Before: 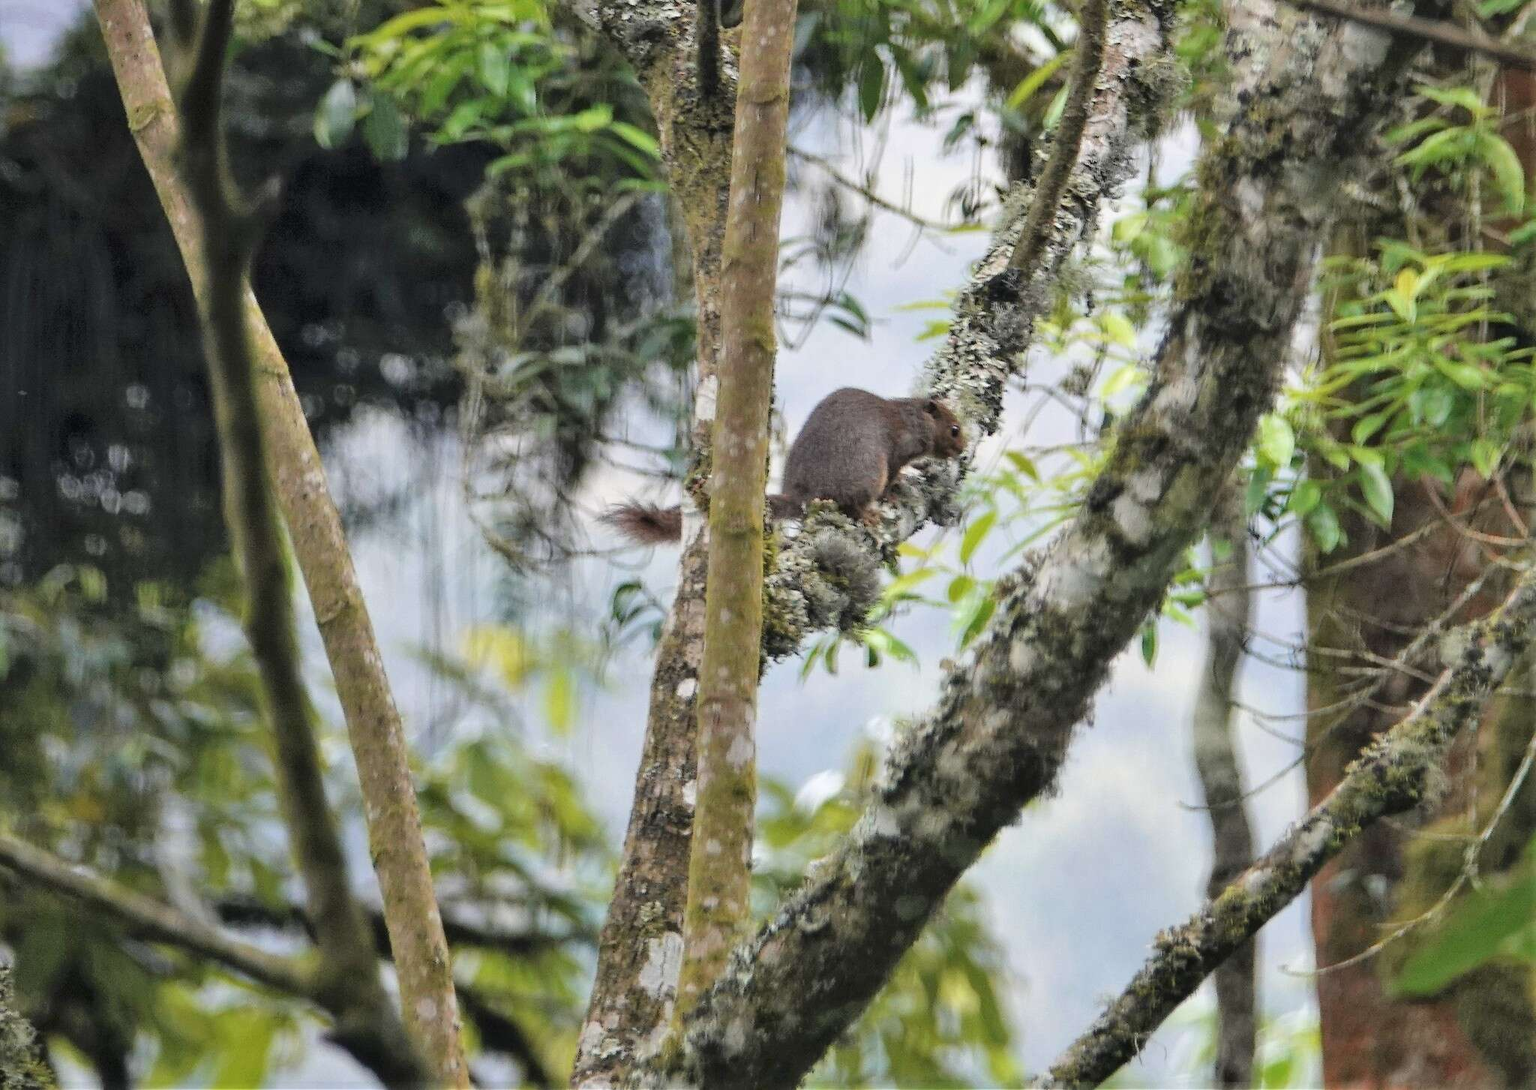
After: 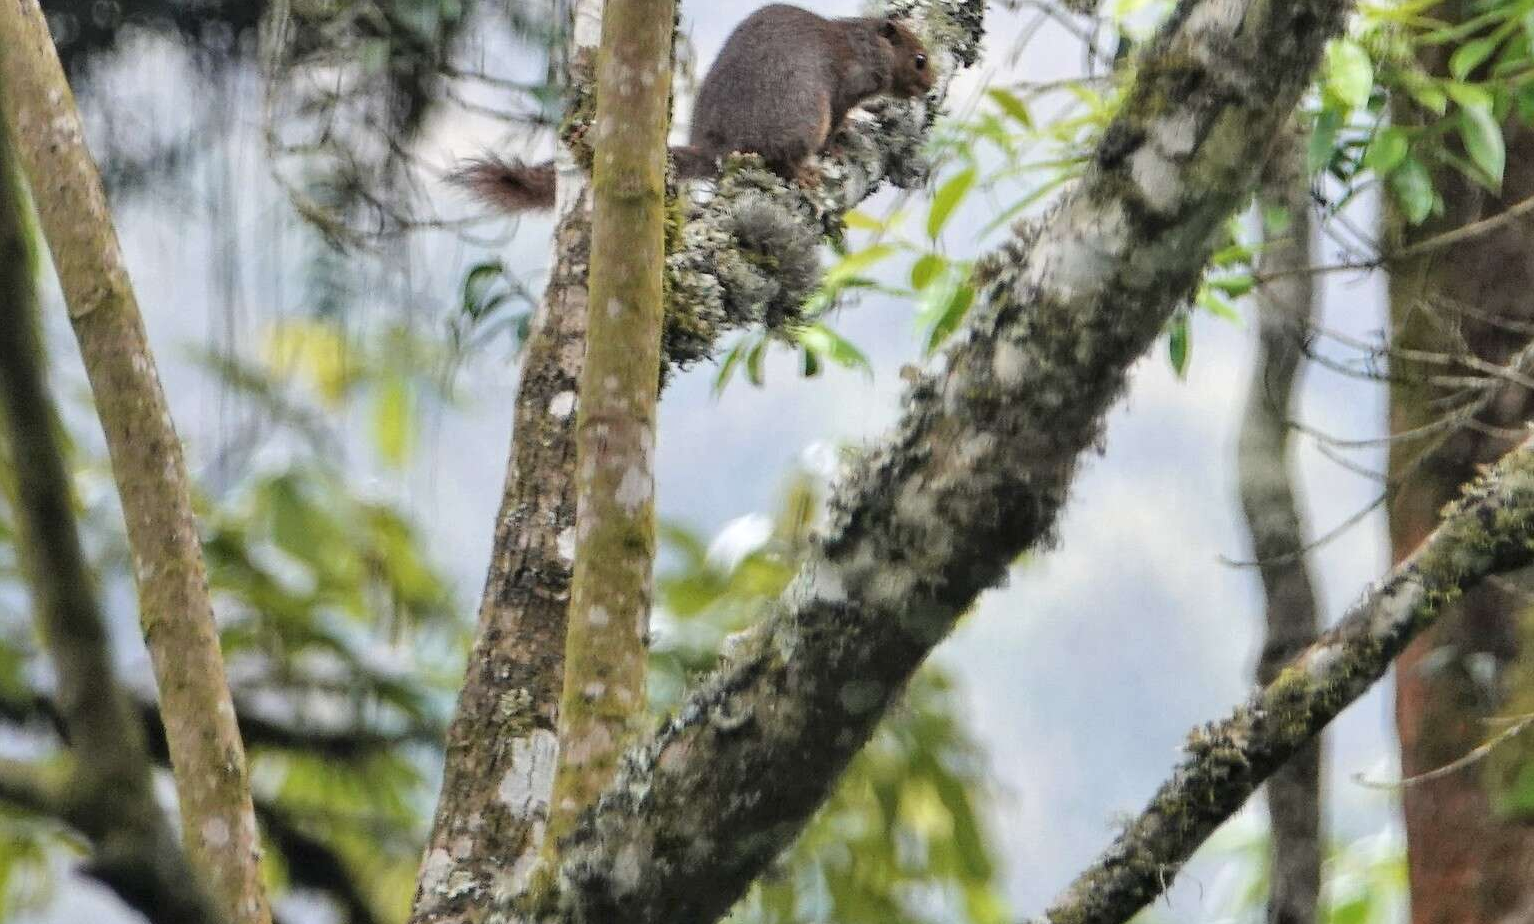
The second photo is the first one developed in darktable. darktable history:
crop and rotate: left 17.277%, top 35.343%, right 7.801%, bottom 1.007%
local contrast: highlights 103%, shadows 101%, detail 120%, midtone range 0.2
